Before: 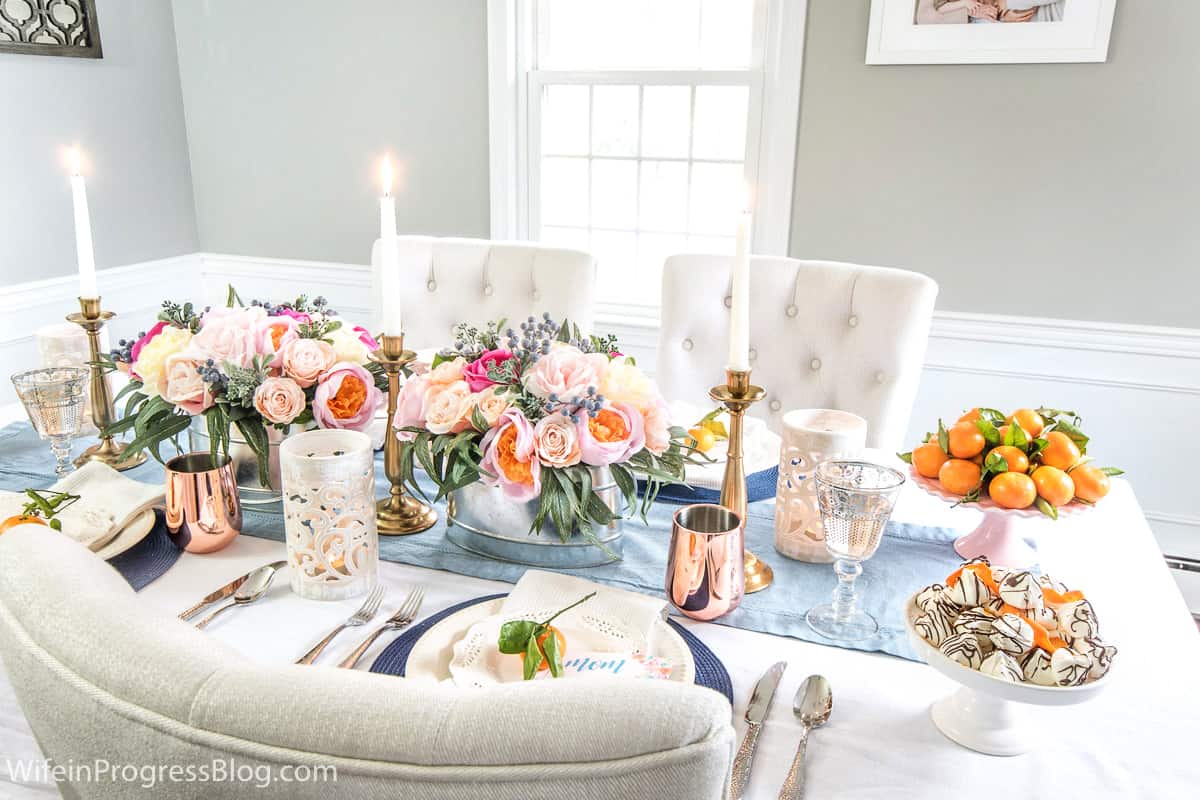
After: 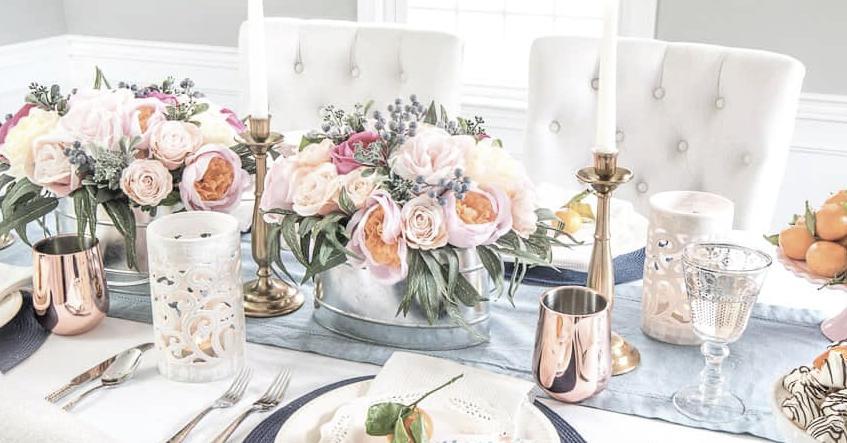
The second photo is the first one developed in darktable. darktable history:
crop: left 11.141%, top 27.356%, right 18.234%, bottom 17.152%
shadows and highlights: shadows 37.33, highlights -27.12, highlights color adjustment 31.5%, soften with gaussian
contrast brightness saturation: brightness 0.186, saturation -0.483
